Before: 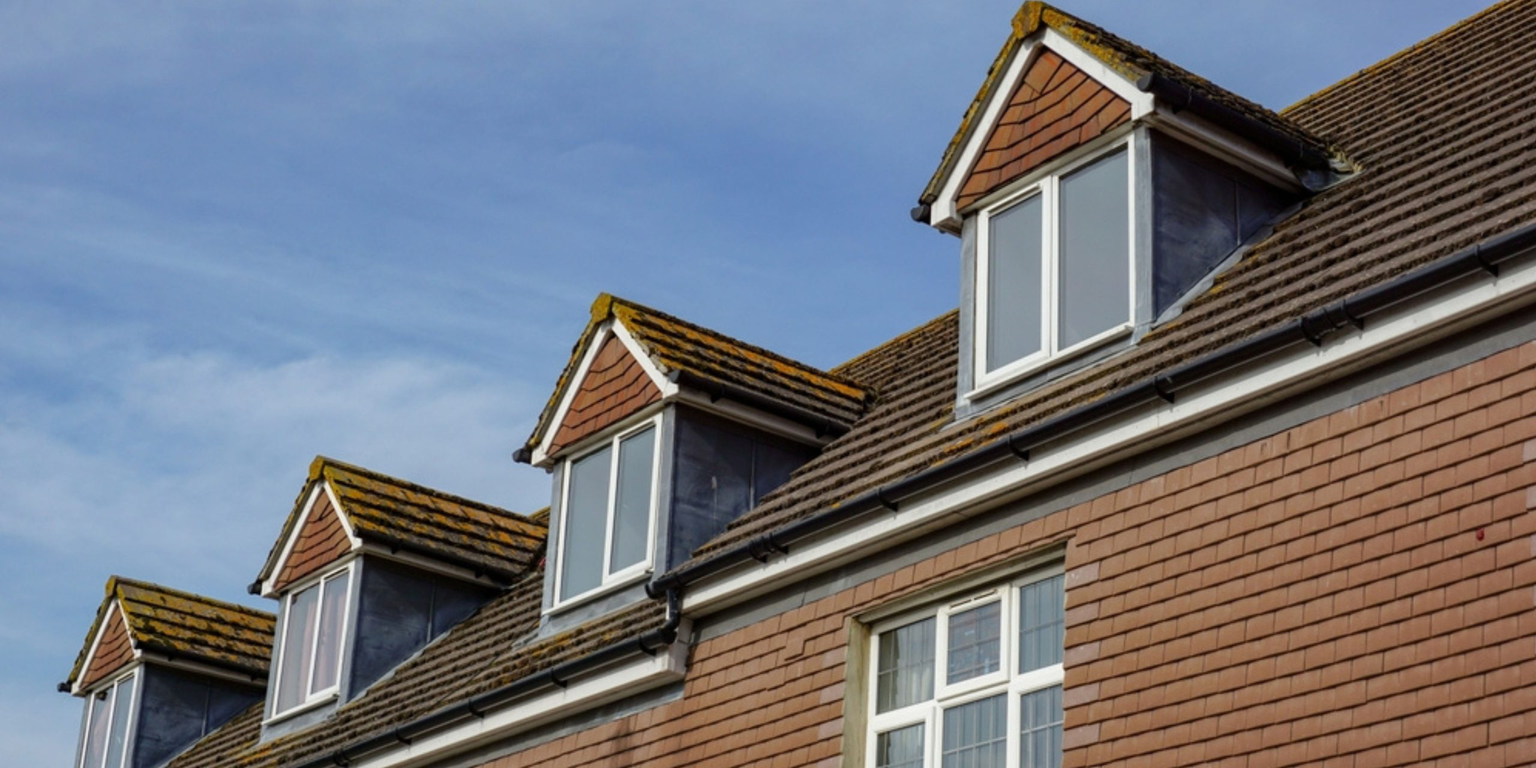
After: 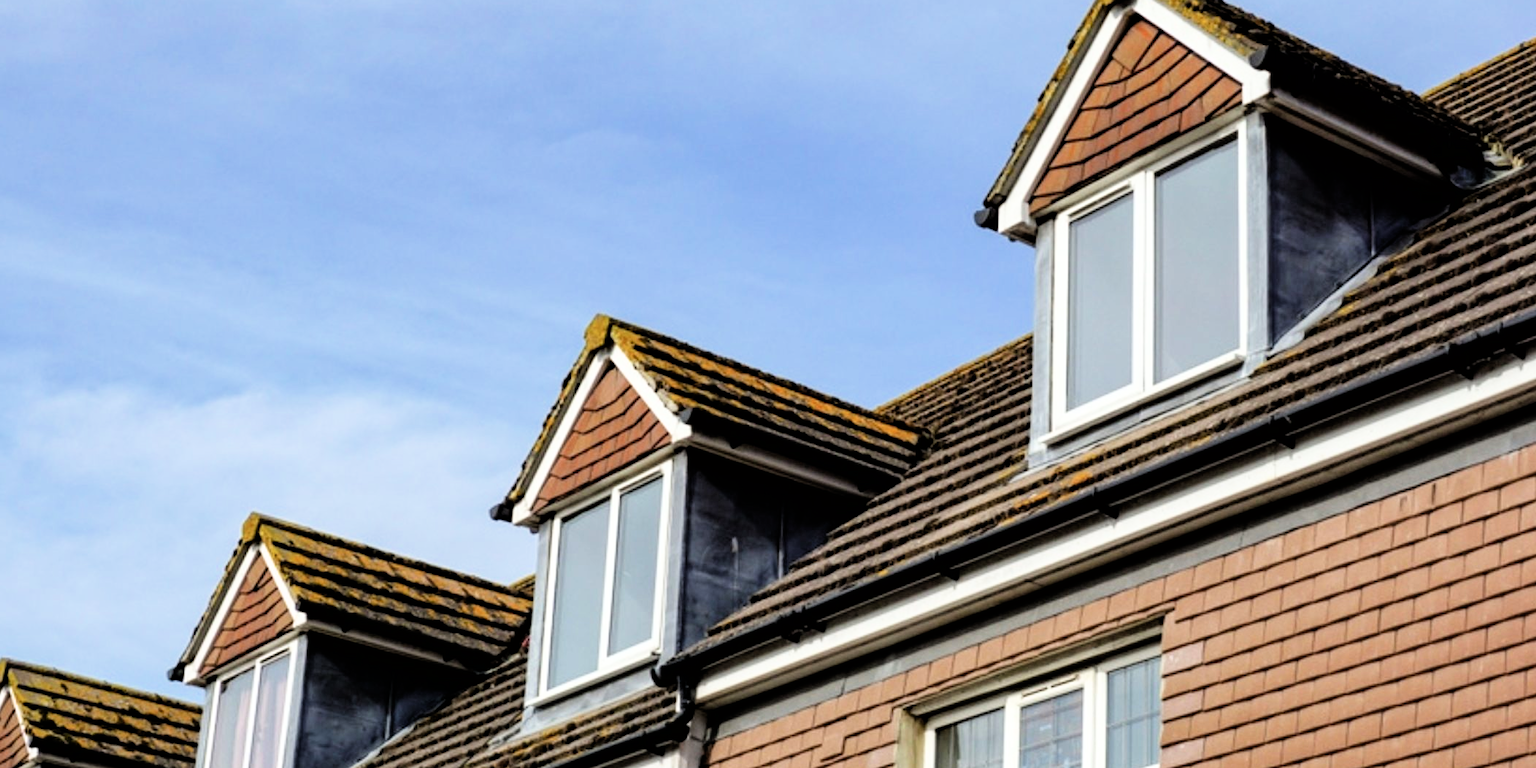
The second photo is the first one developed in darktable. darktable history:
filmic rgb: black relative exposure -4 EV, white relative exposure 3 EV, hardness 3.02, contrast 1.4
crop and rotate: left 7.196%, top 4.574%, right 10.605%, bottom 13.178%
exposure: exposure 0.781 EV, compensate highlight preservation false
